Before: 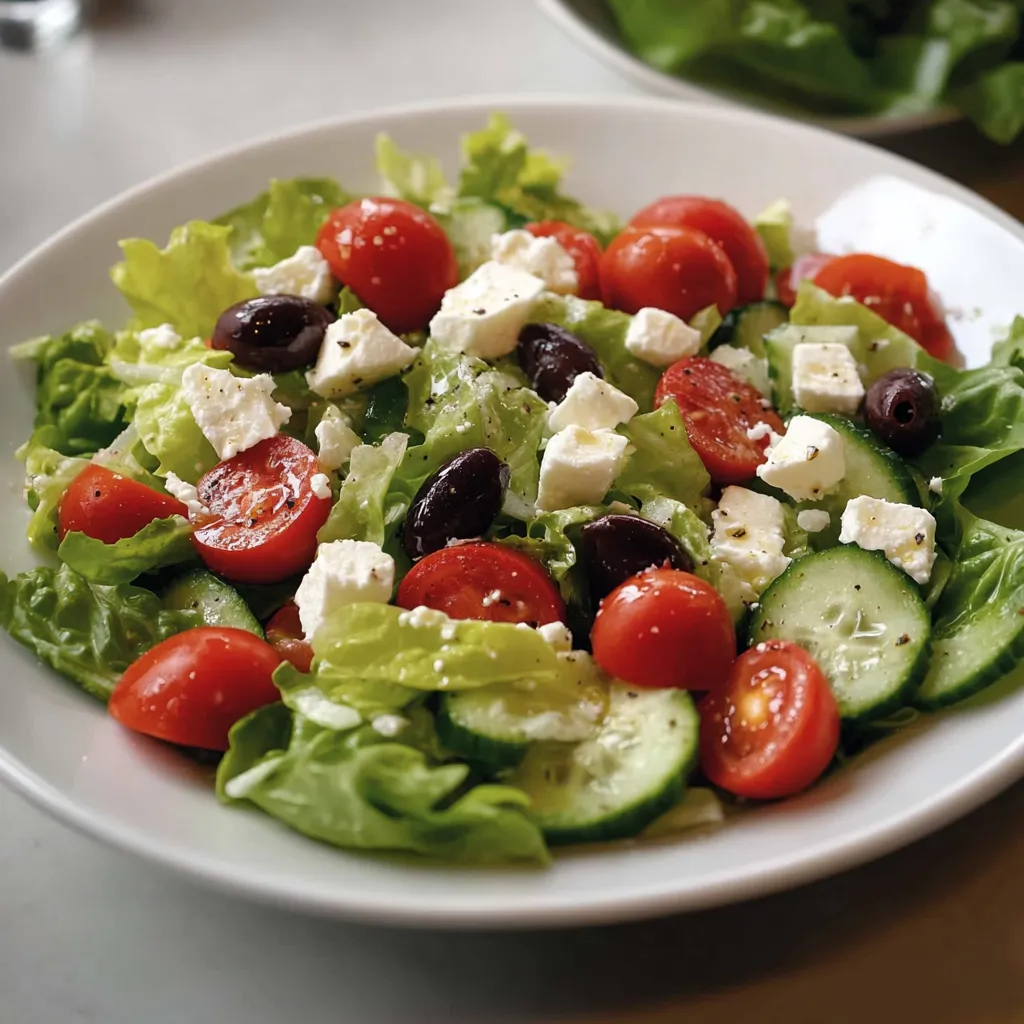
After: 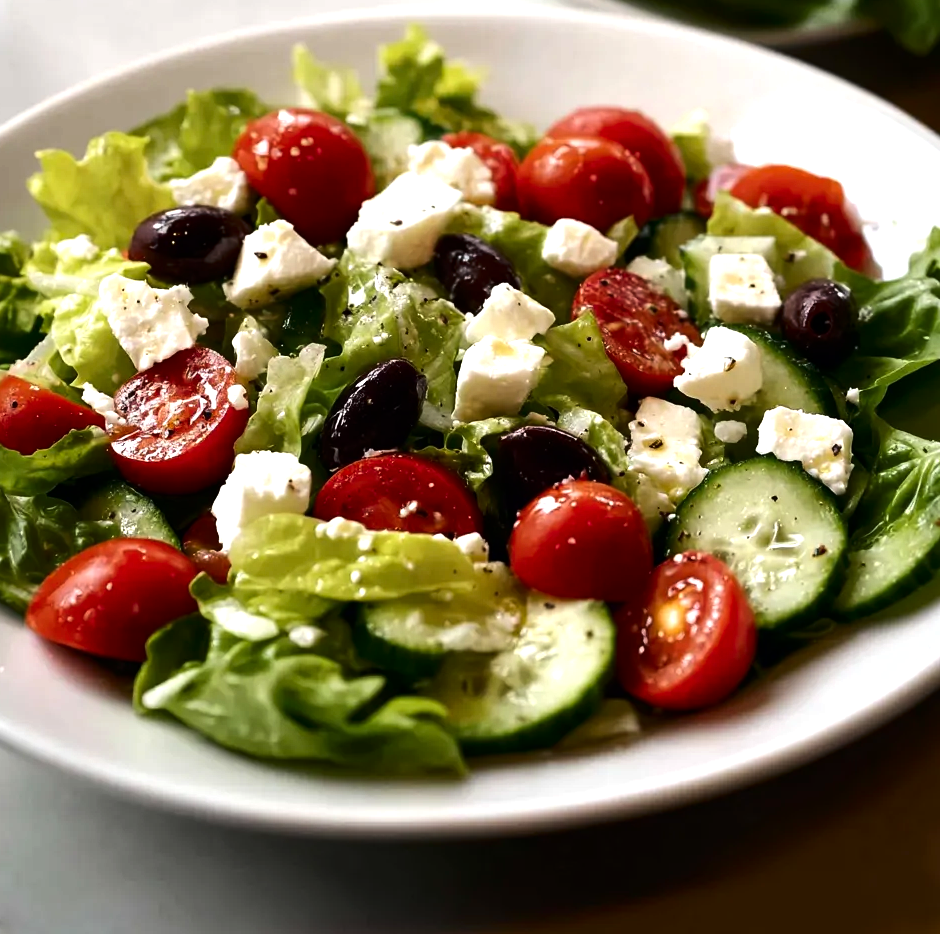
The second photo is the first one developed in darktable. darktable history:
crop and rotate: left 8.178%, top 8.766%
contrast brightness saturation: contrast 0.068, brightness -0.128, saturation 0.061
tone equalizer: -8 EV -0.753 EV, -7 EV -0.712 EV, -6 EV -0.63 EV, -5 EV -0.418 EV, -3 EV 0.384 EV, -2 EV 0.6 EV, -1 EV 0.683 EV, +0 EV 0.748 EV, edges refinement/feathering 500, mask exposure compensation -1.57 EV, preserve details no
